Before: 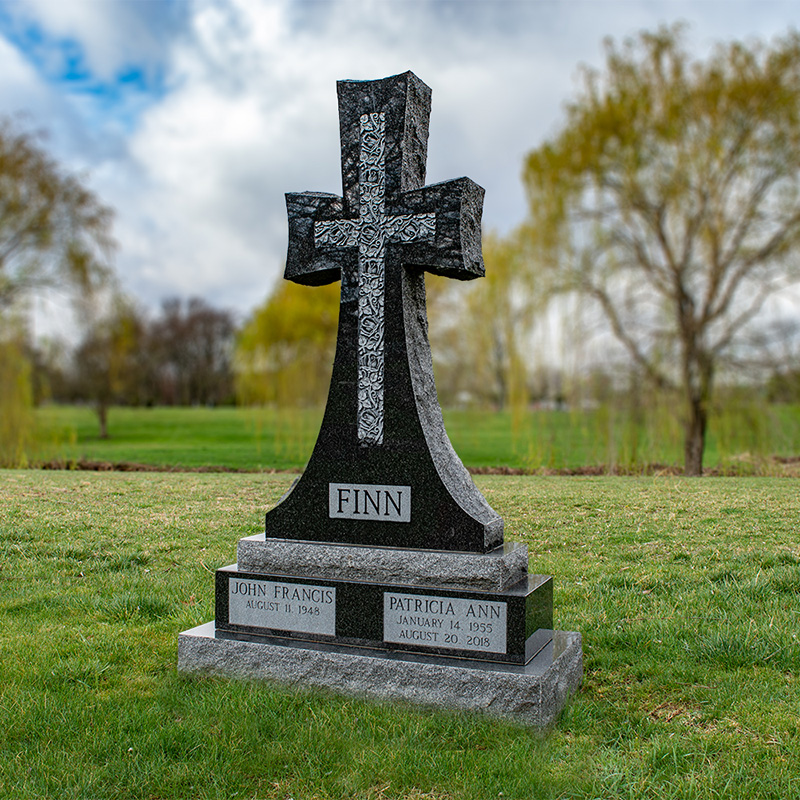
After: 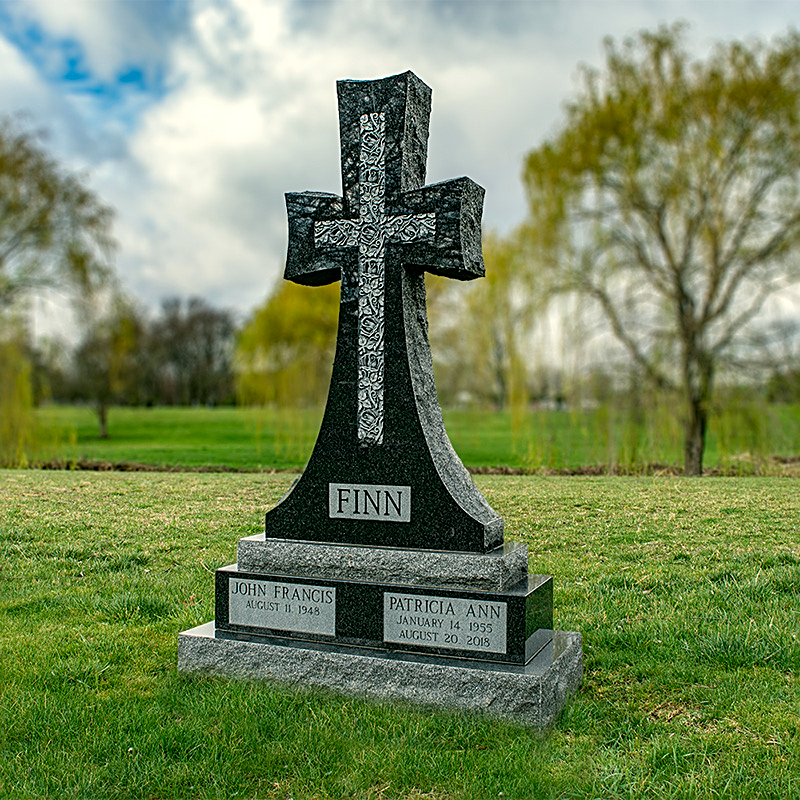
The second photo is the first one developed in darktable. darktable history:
sharpen: on, module defaults
color correction: highlights a* -0.482, highlights b* 9.48, shadows a* -9.48, shadows b* 0.803
local contrast: highlights 100%, shadows 100%, detail 131%, midtone range 0.2
